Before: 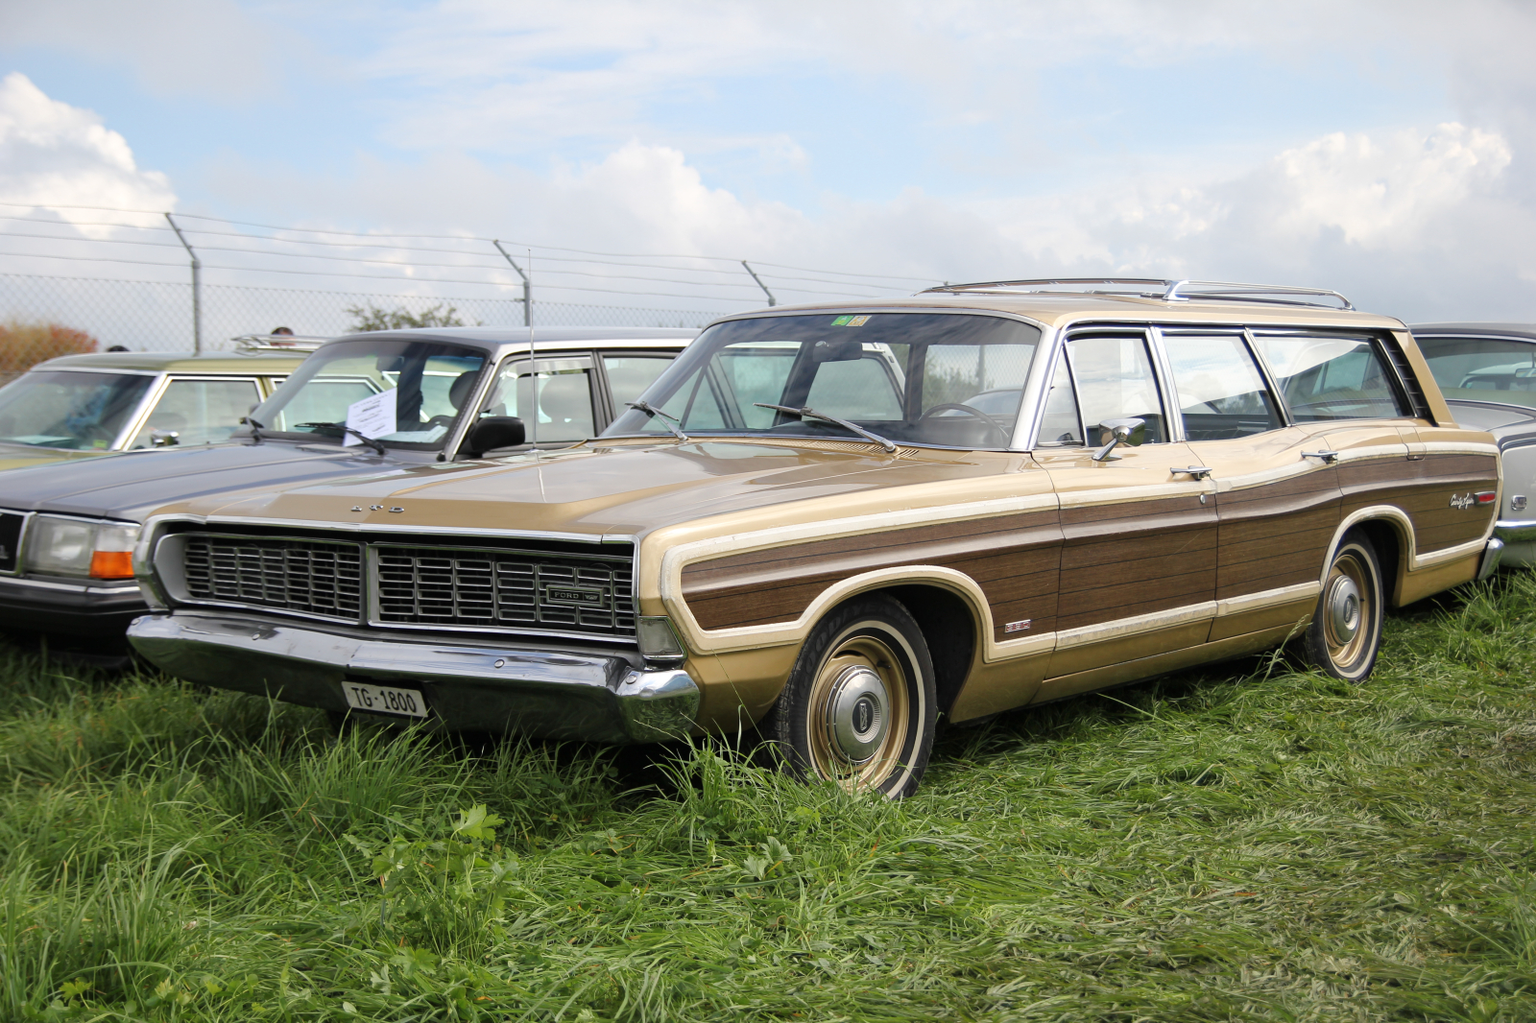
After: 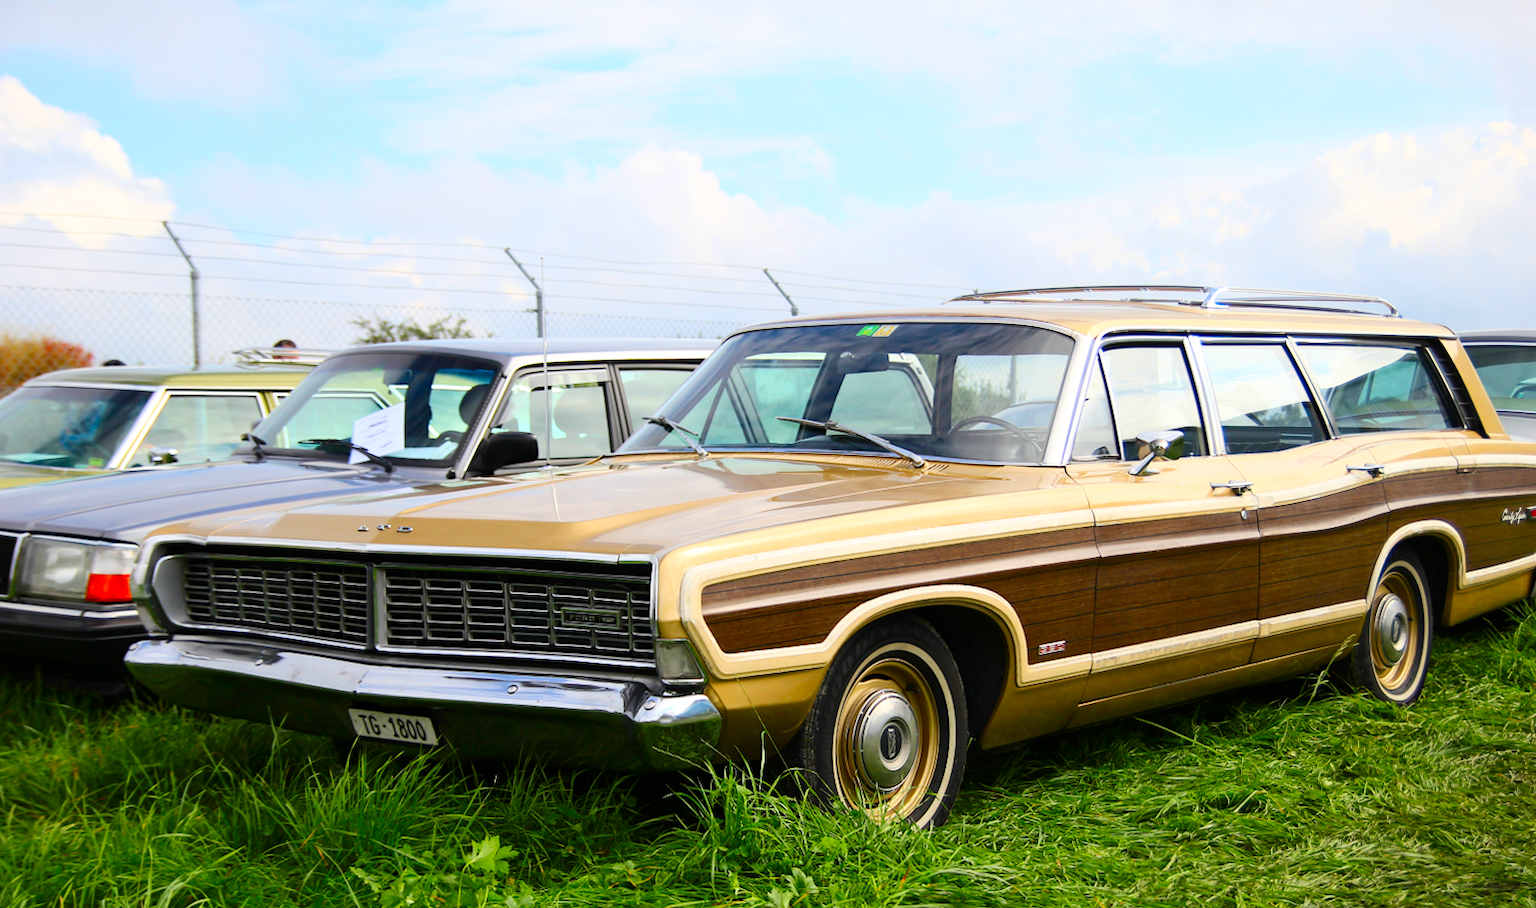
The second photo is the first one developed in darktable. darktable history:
contrast brightness saturation: contrast 0.257, brightness 0.023, saturation 0.859
crop and rotate: angle 0.231°, left 0.219%, right 3.128%, bottom 14.123%
